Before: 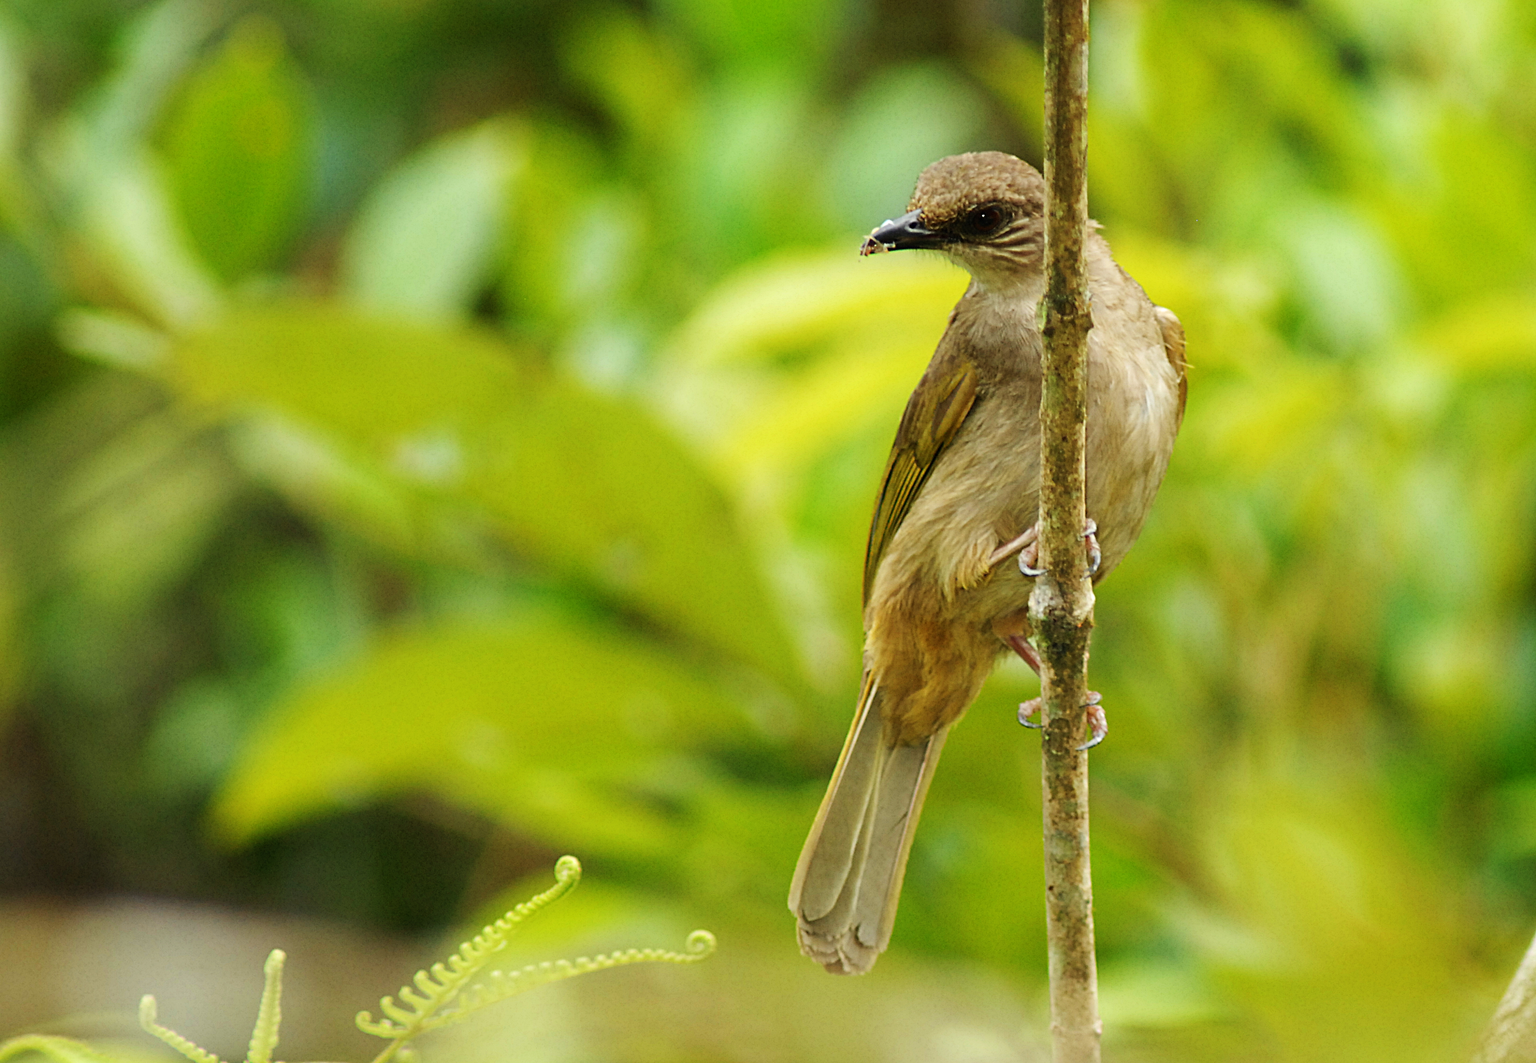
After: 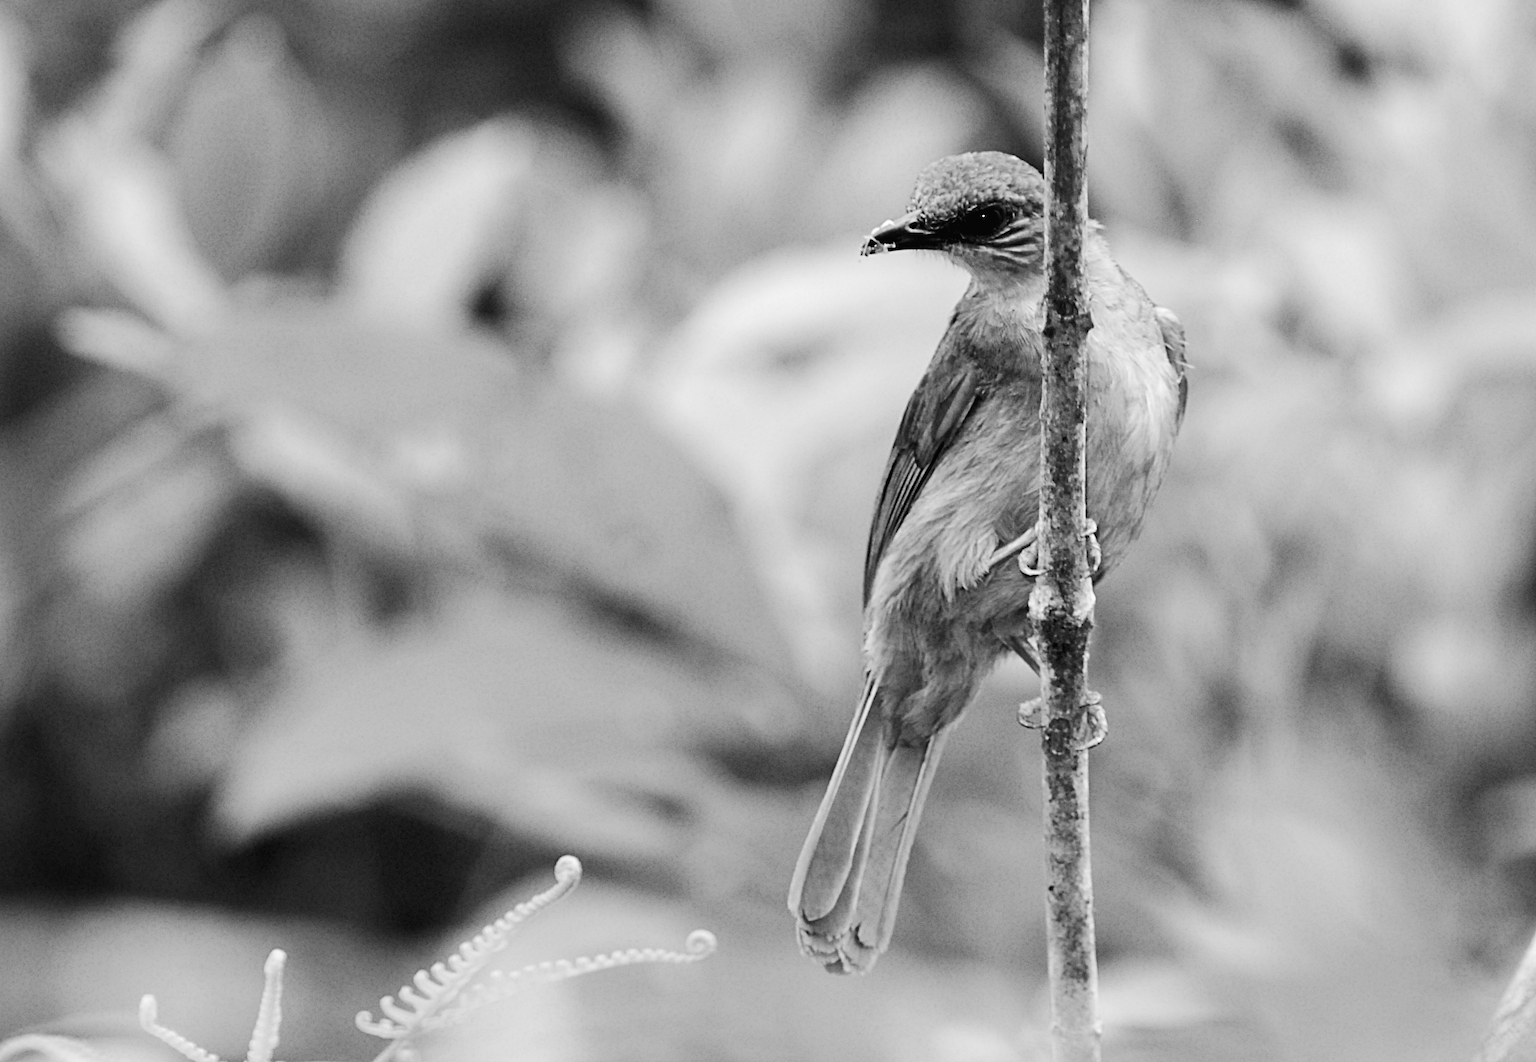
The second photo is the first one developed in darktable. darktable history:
tone curve: curves: ch0 [(0, 0) (0.003, 0.016) (0.011, 0.016) (0.025, 0.016) (0.044, 0.016) (0.069, 0.016) (0.1, 0.026) (0.136, 0.047) (0.177, 0.088) (0.224, 0.14) (0.277, 0.2) (0.335, 0.276) (0.399, 0.37) (0.468, 0.47) (0.543, 0.583) (0.623, 0.698) (0.709, 0.779) (0.801, 0.858) (0.898, 0.929) (1, 1)], preserve colors none
monochrome: on, module defaults
